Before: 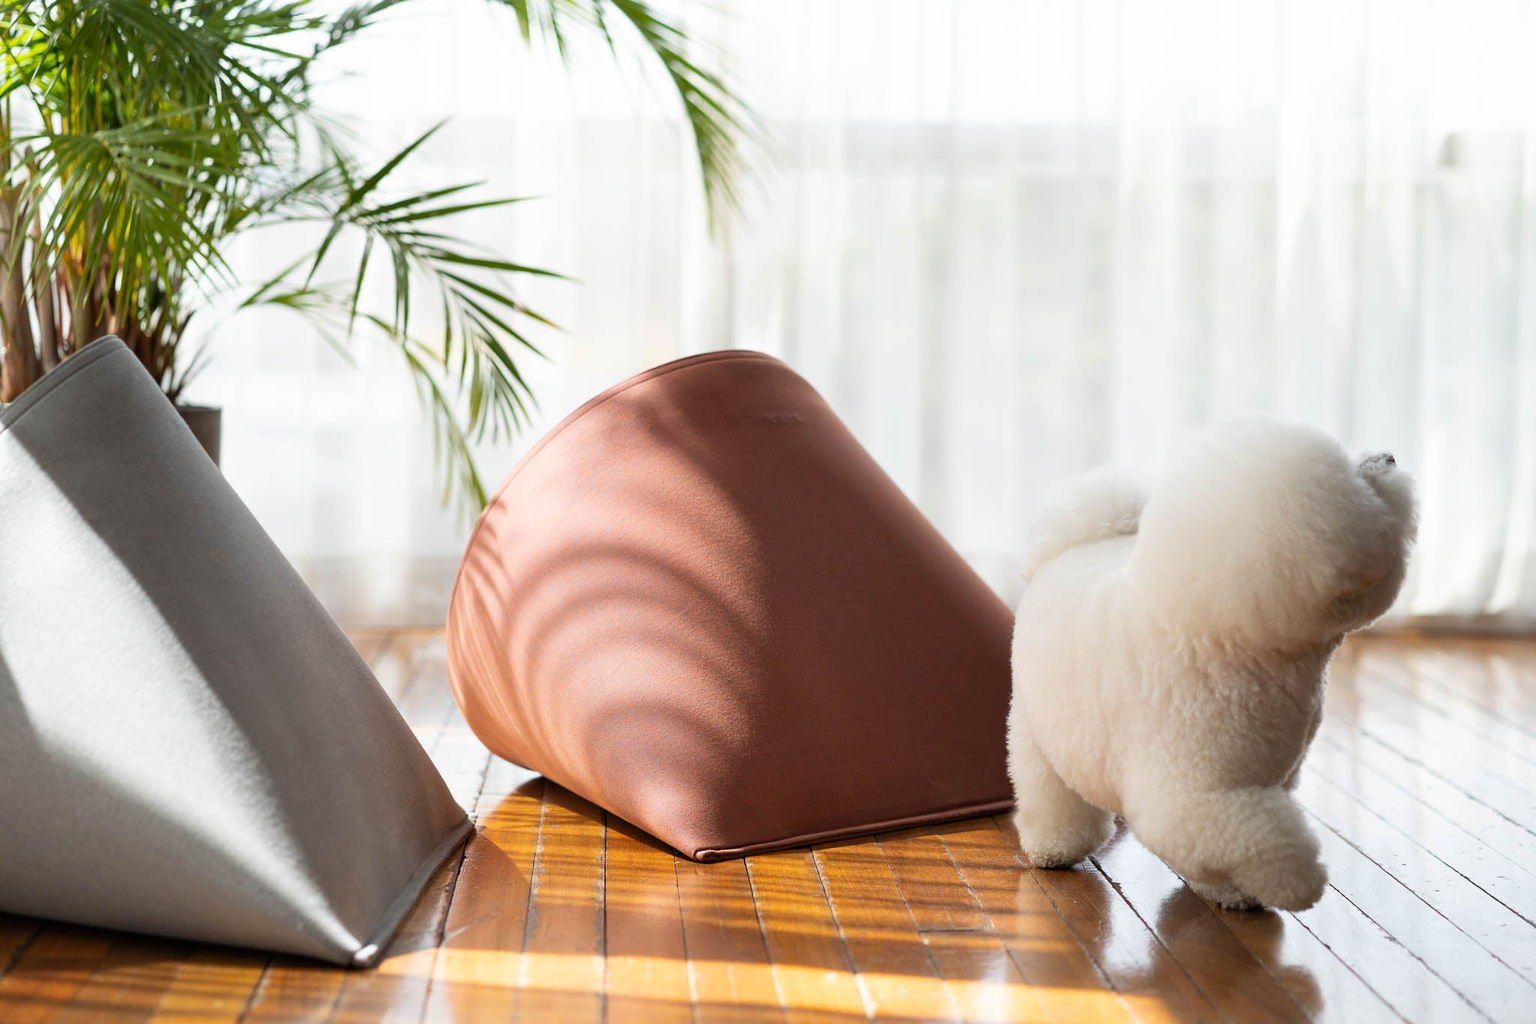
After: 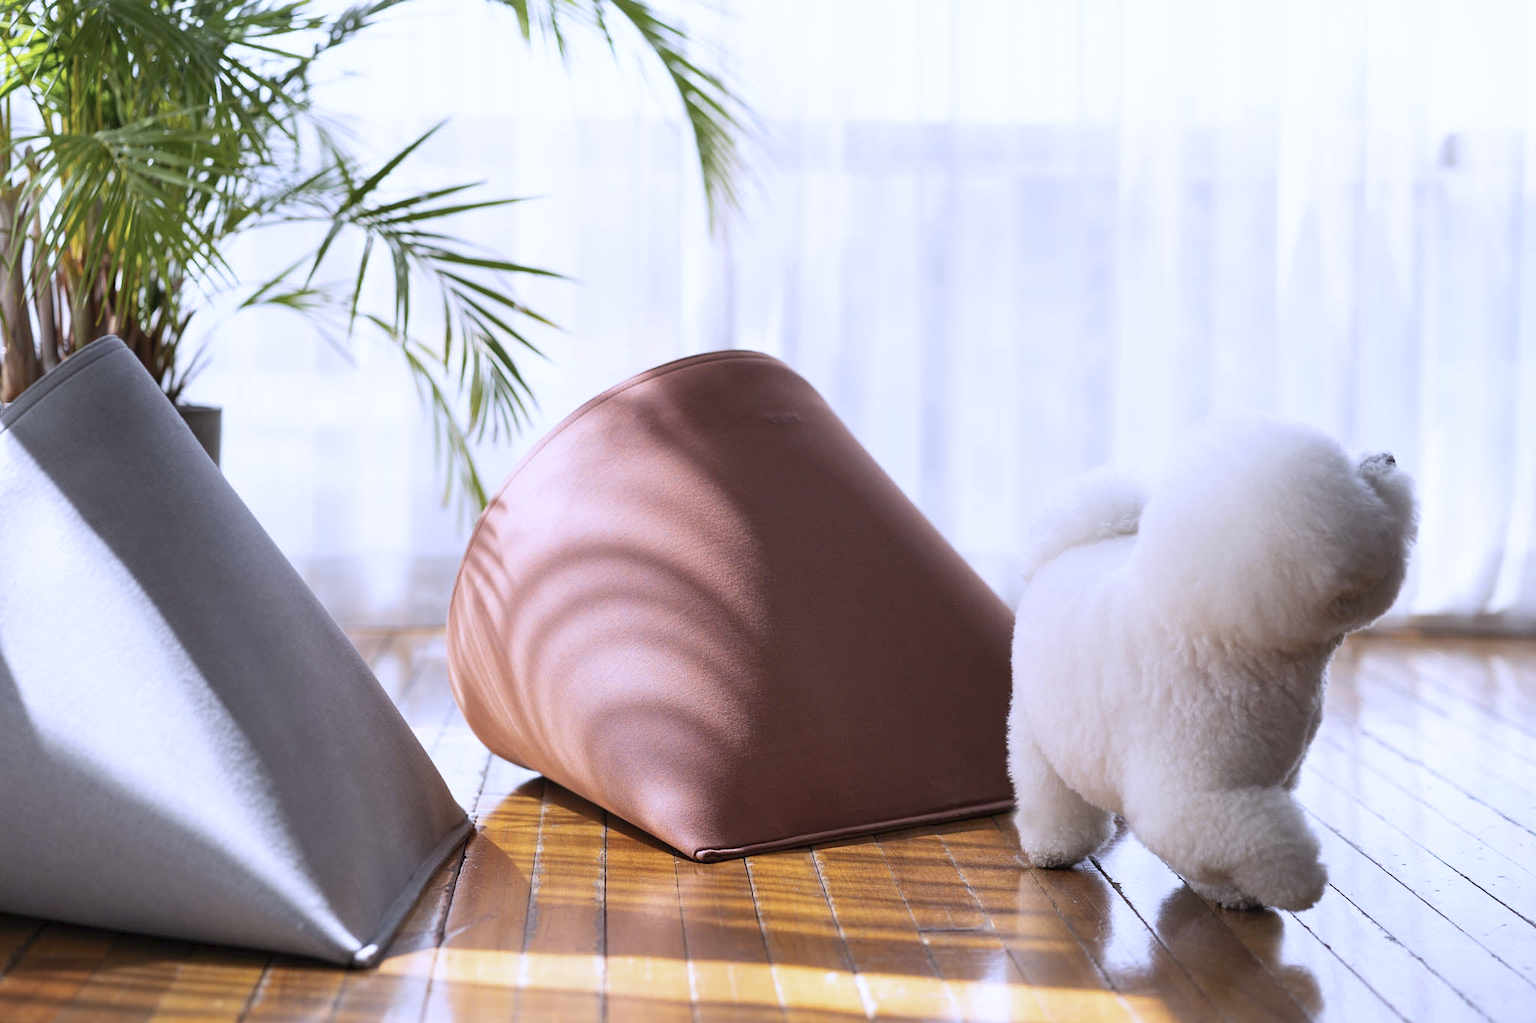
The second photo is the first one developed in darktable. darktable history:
color calibration: illuminant as shot in camera, x 0.374, y 0.393, temperature 4257.72 K
